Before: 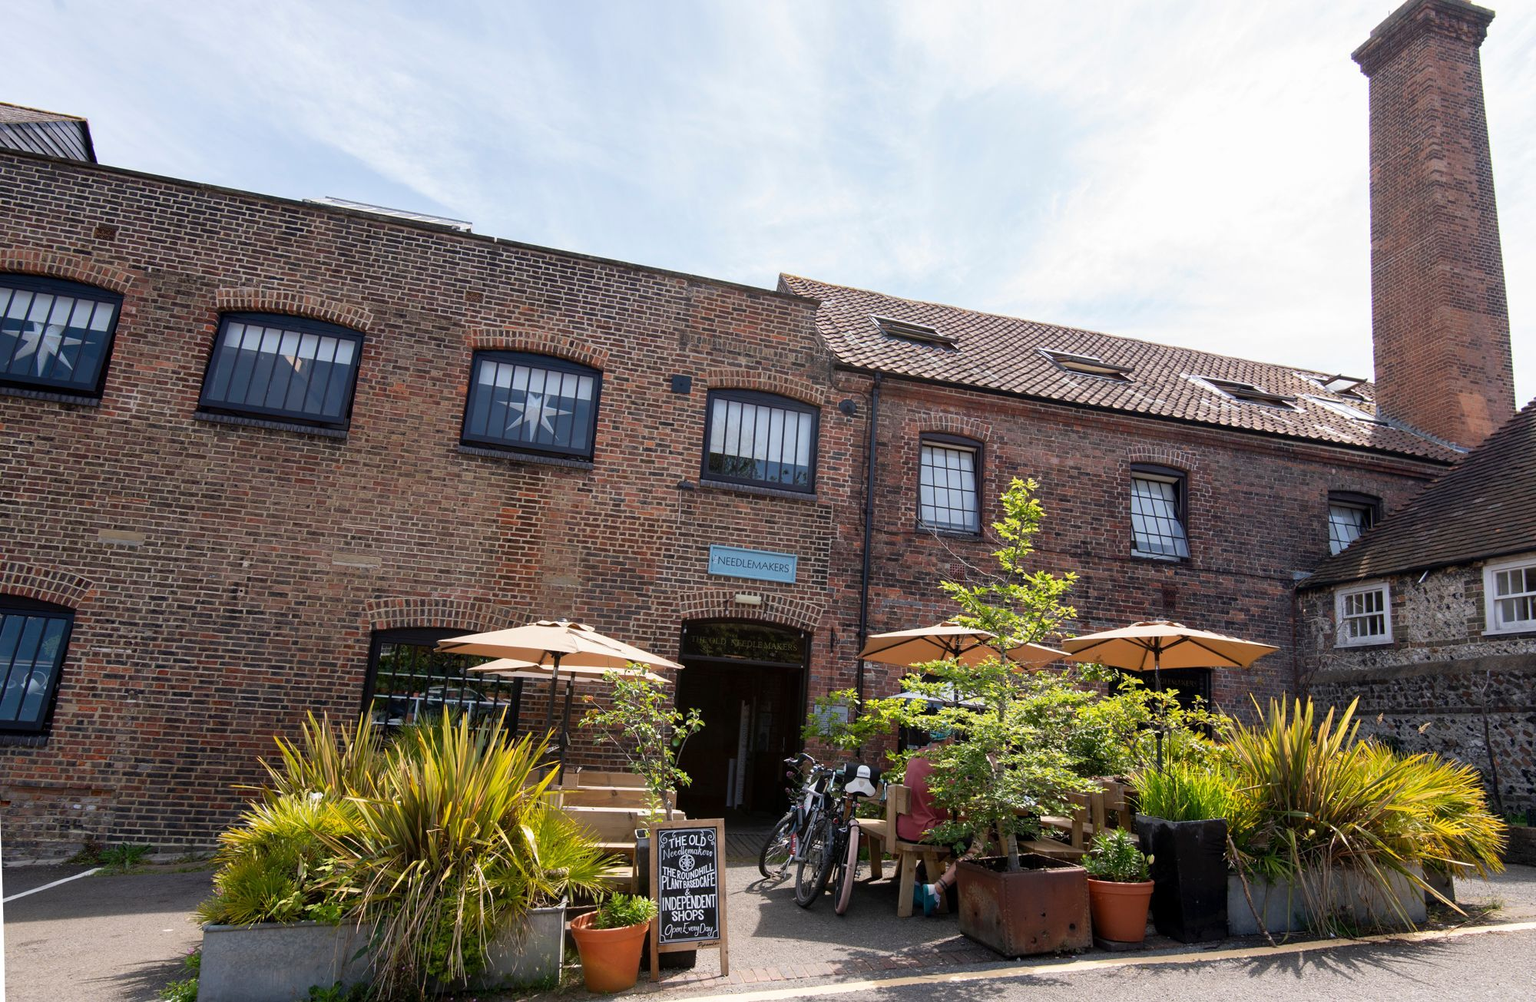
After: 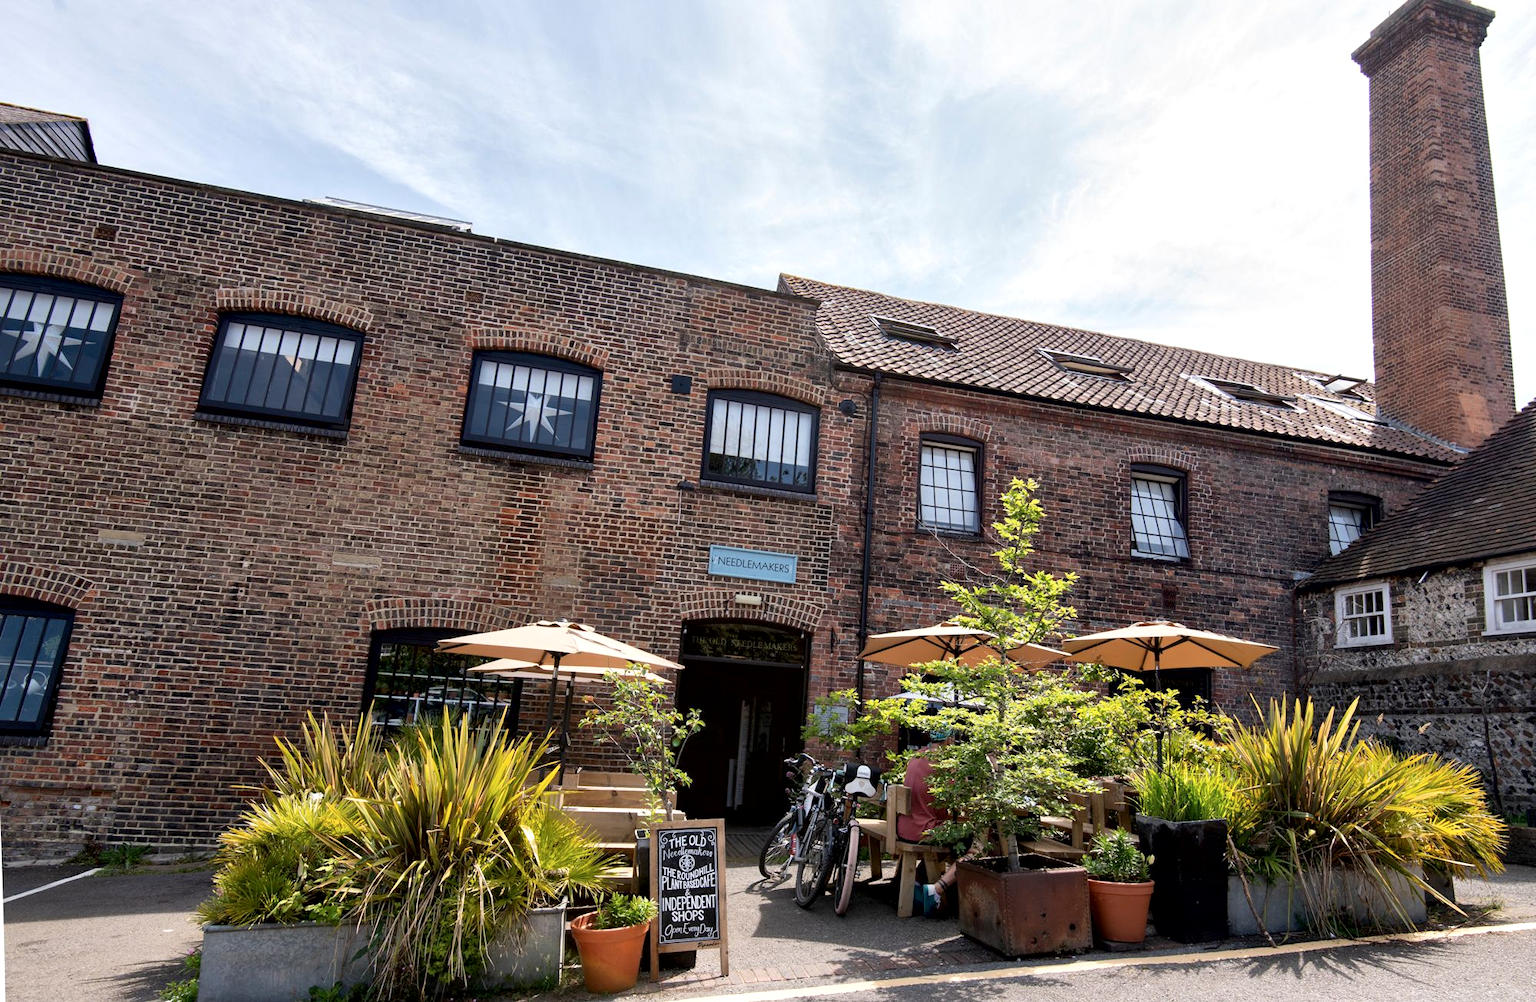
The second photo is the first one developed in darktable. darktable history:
local contrast: mode bilateral grid, contrast 25, coarseness 60, detail 151%, midtone range 0.2
shadows and highlights: shadows 12, white point adjustment 1.2, highlights -0.36, soften with gaussian
